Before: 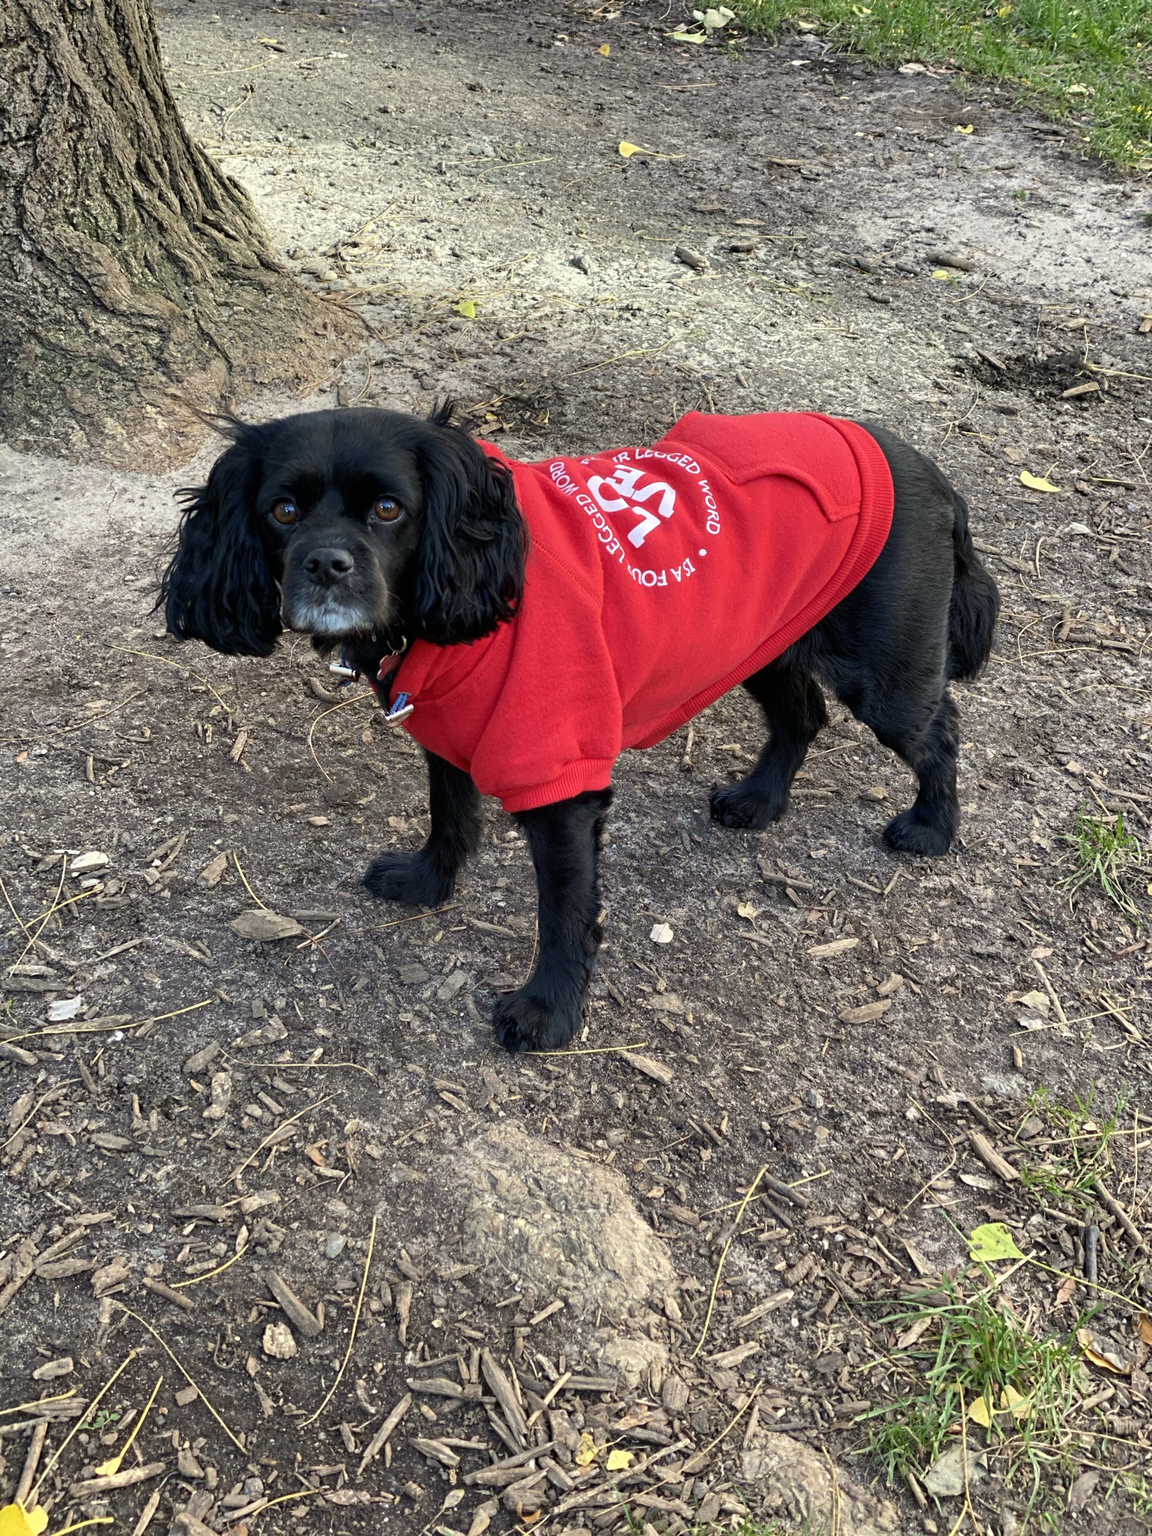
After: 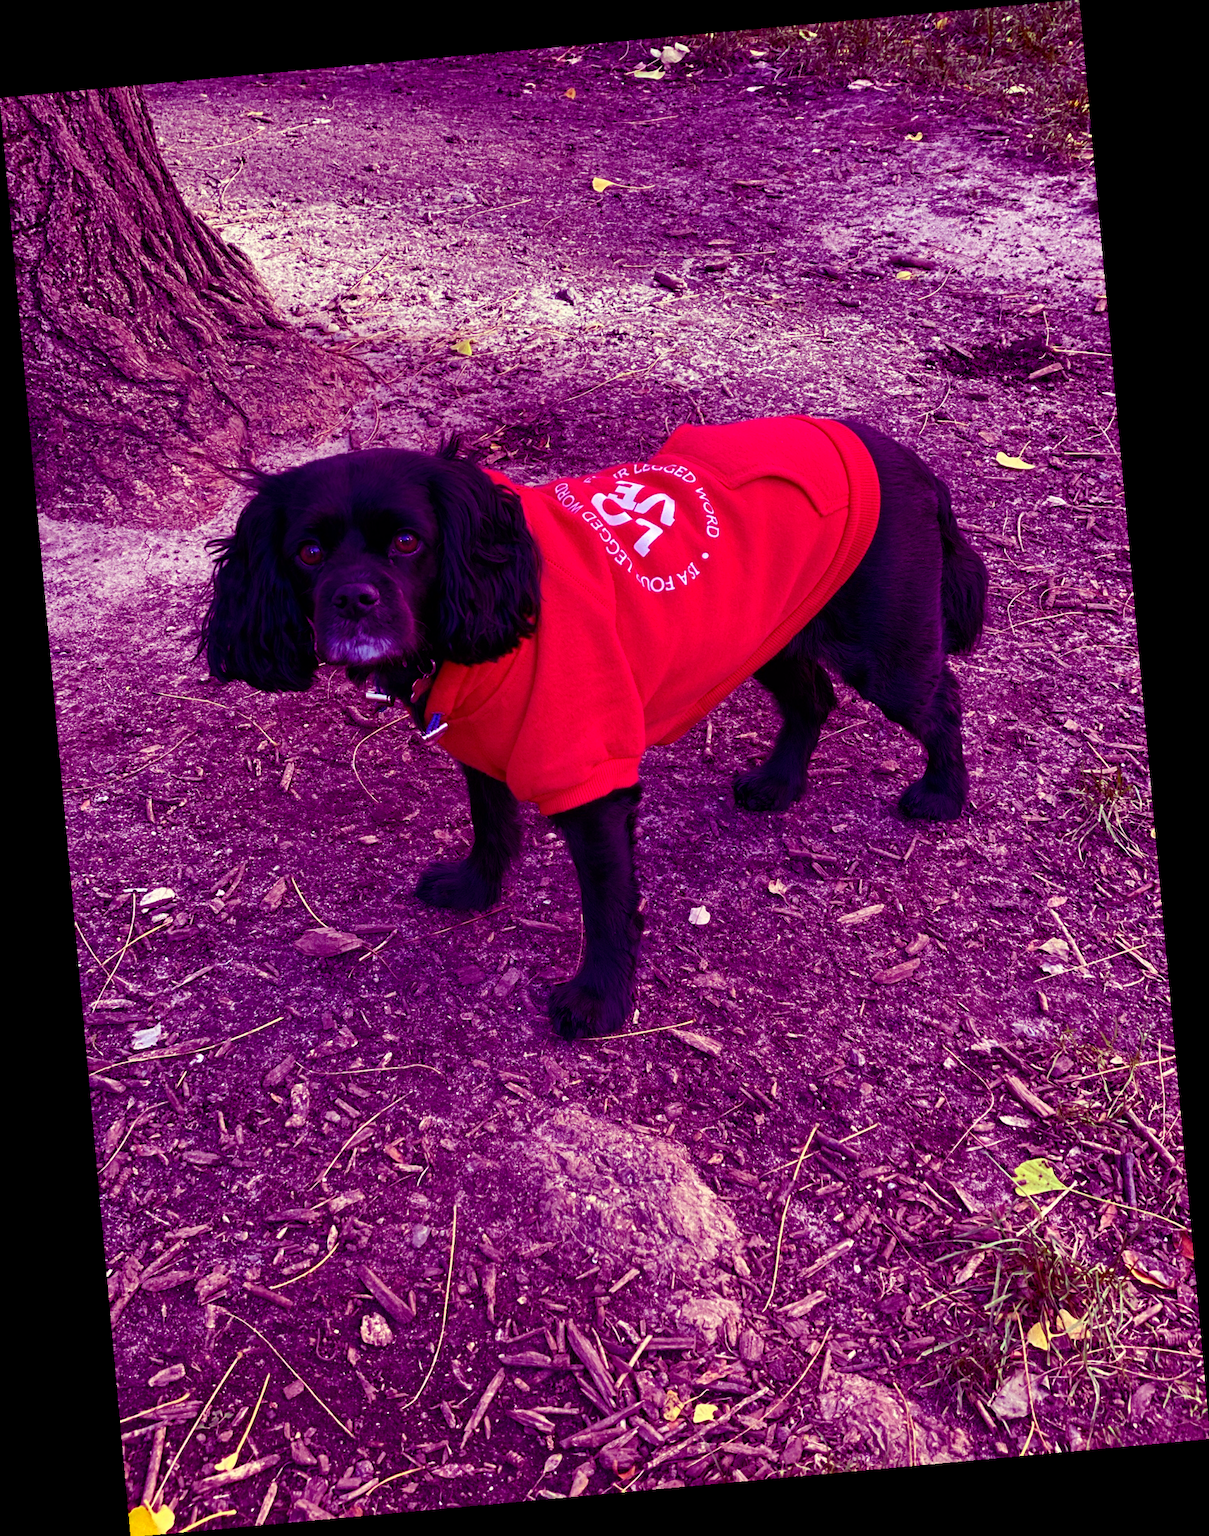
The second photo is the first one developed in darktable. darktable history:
velvia: strength 9.25%
rotate and perspective: rotation -5.2°, automatic cropping off
color balance: mode lift, gamma, gain (sRGB), lift [1, 1, 0.101, 1]
